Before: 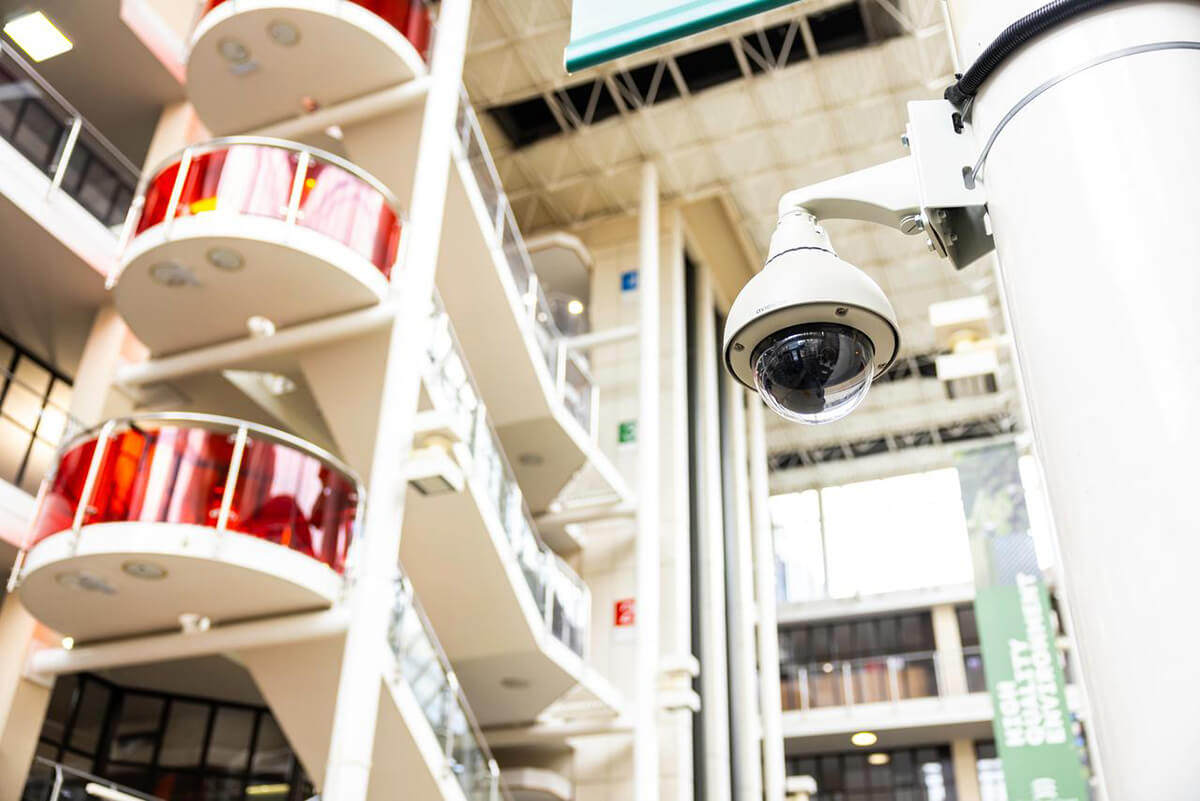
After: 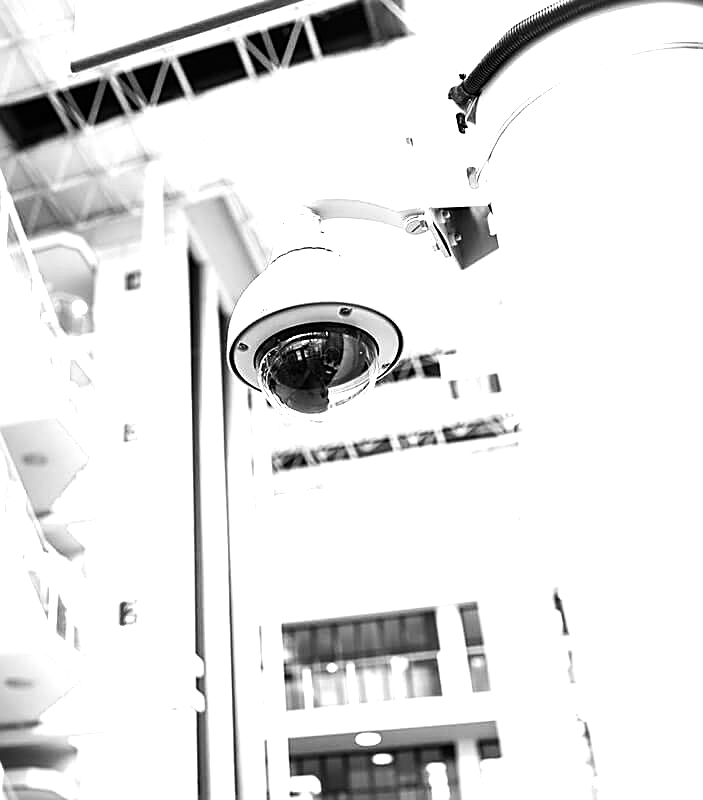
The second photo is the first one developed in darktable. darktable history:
crop: left 41.402%
tone equalizer: -8 EV -0.75 EV, -7 EV -0.7 EV, -6 EV -0.6 EV, -5 EV -0.4 EV, -3 EV 0.4 EV, -2 EV 0.6 EV, -1 EV 0.7 EV, +0 EV 0.75 EV, edges refinement/feathering 500, mask exposure compensation -1.57 EV, preserve details no
exposure: exposure 0.6 EV, compensate highlight preservation false
sharpen: amount 0.575
monochrome: a -11.7, b 1.62, size 0.5, highlights 0.38
